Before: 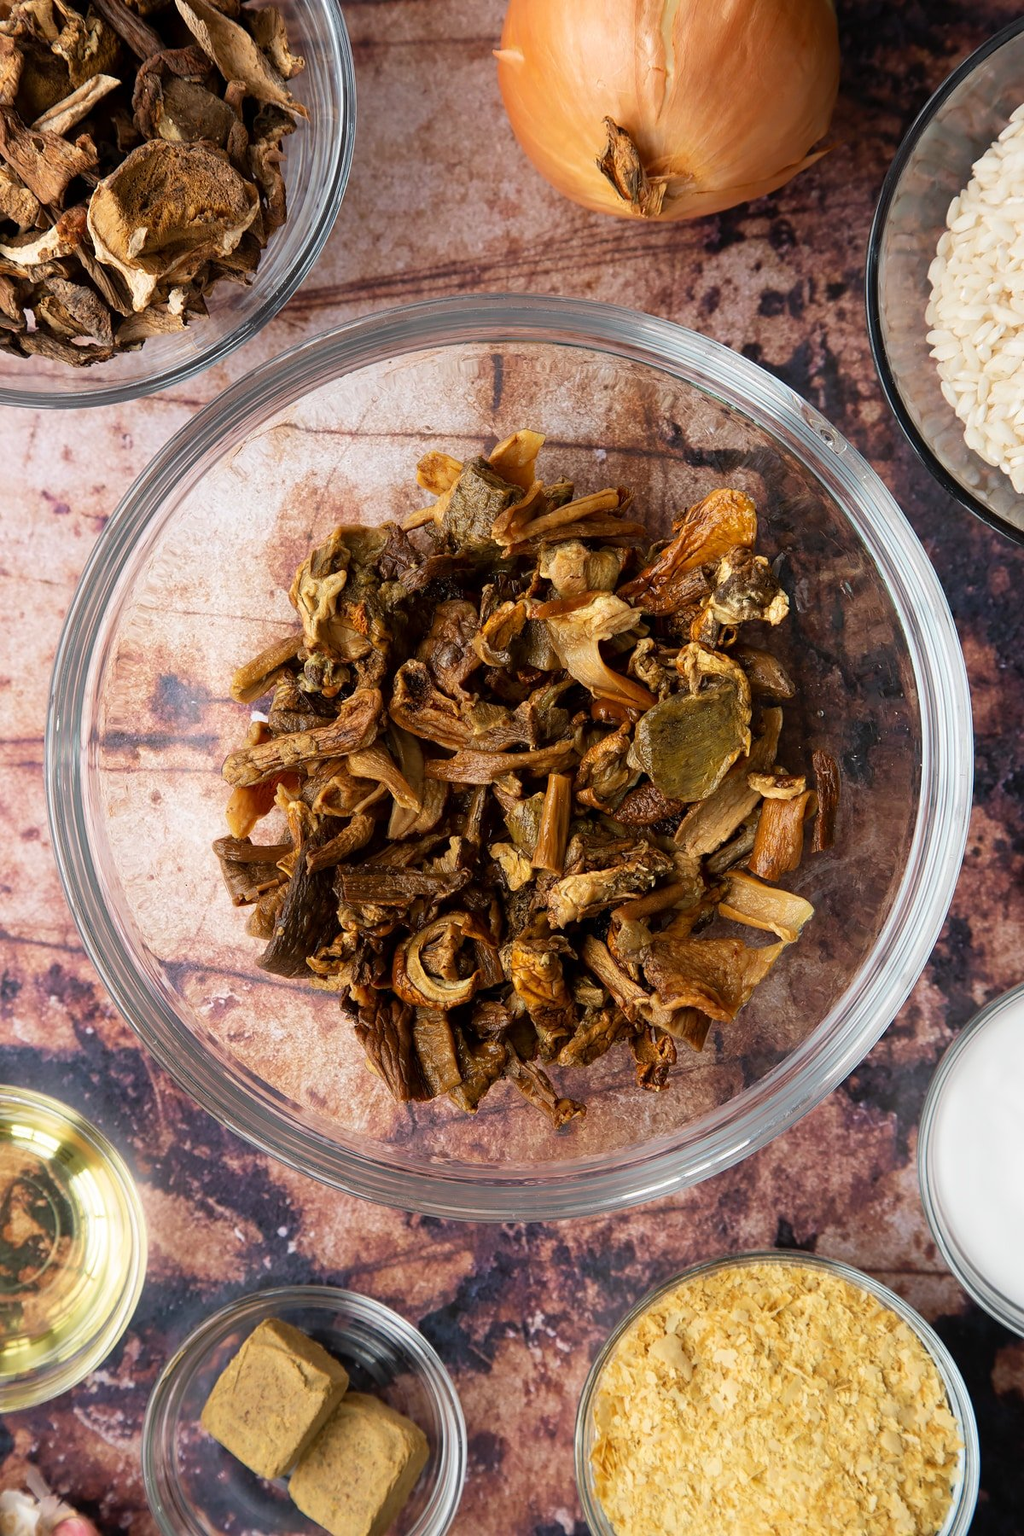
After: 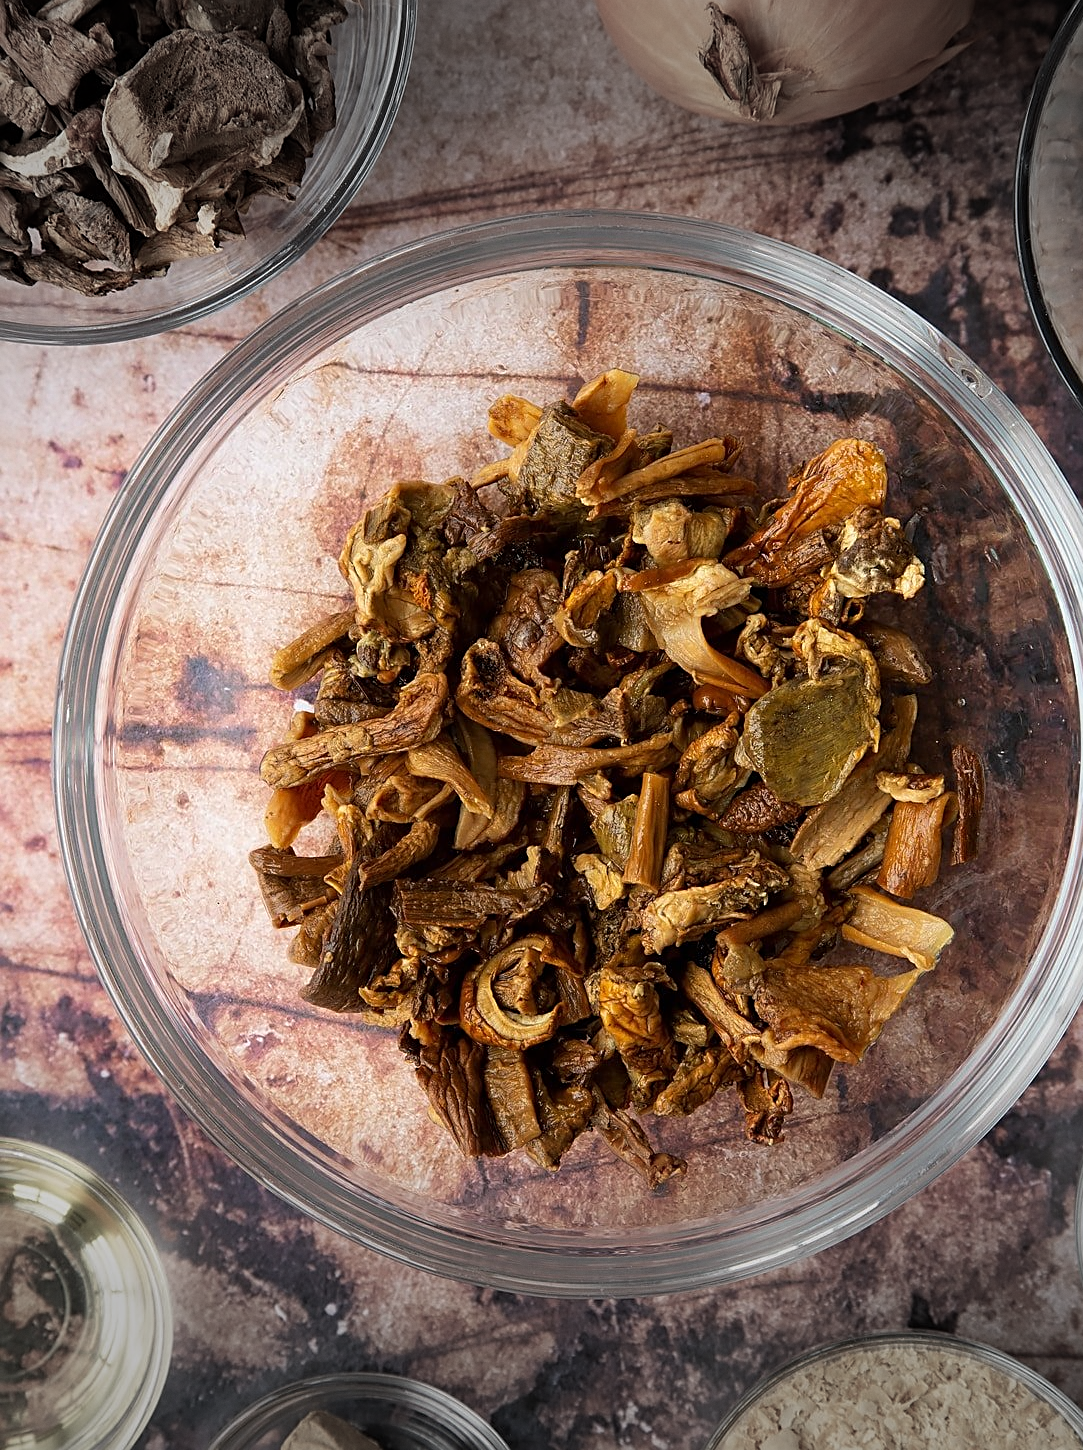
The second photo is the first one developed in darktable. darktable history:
sharpen: on, module defaults
grain: coarseness 14.57 ISO, strength 8.8%
crop: top 7.49%, right 9.717%, bottom 11.943%
vignetting: fall-off start 79.43%, saturation -0.649, width/height ratio 1.327, unbound false
